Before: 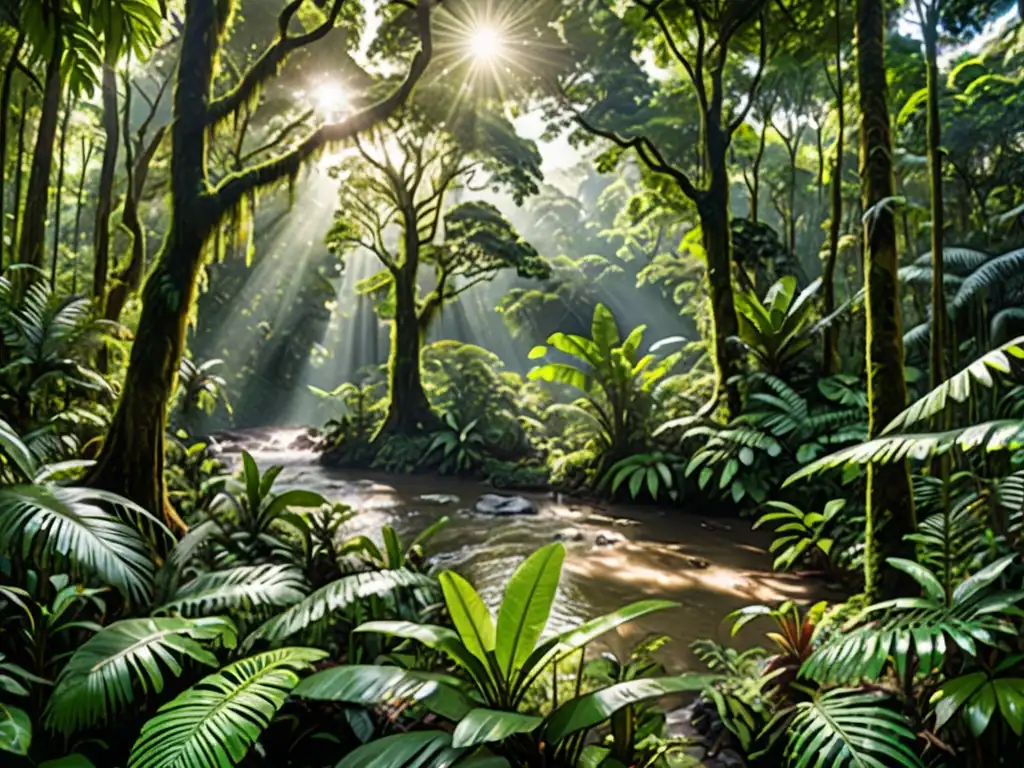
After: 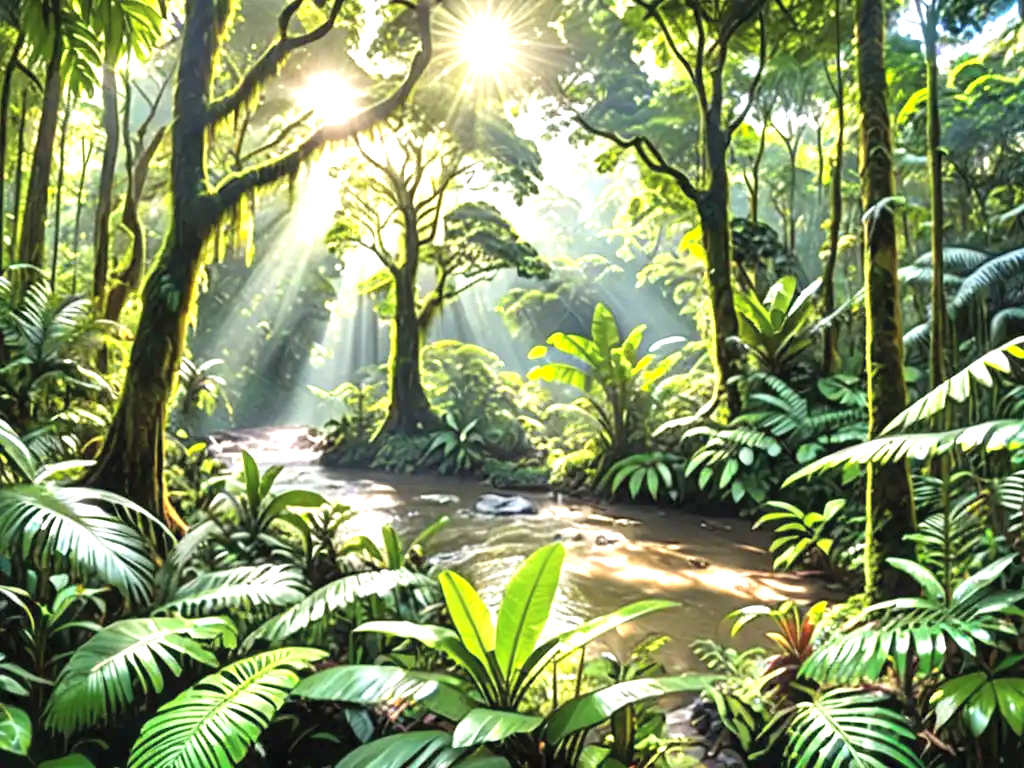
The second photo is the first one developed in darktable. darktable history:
exposure: black level correction 0, exposure 1.286 EV, compensate exposure bias true, compensate highlight preservation false
contrast brightness saturation: brightness 0.124
